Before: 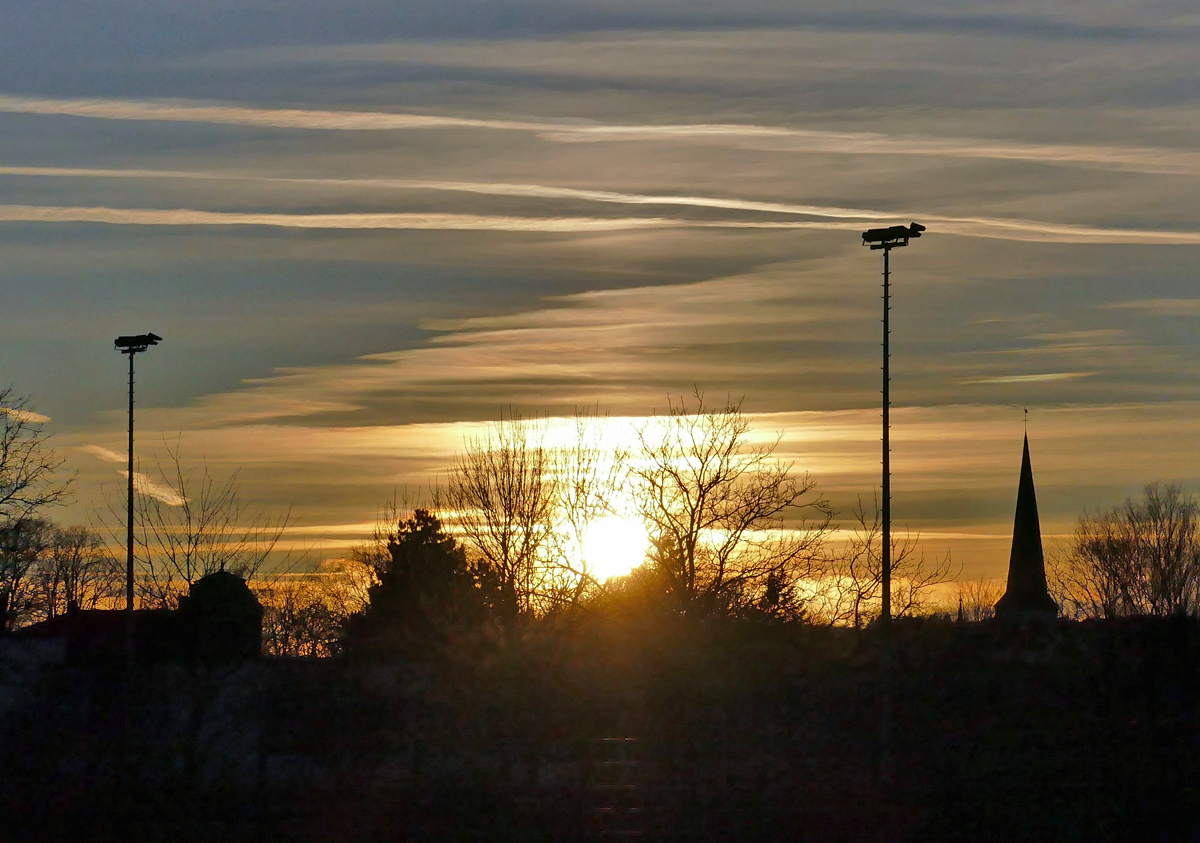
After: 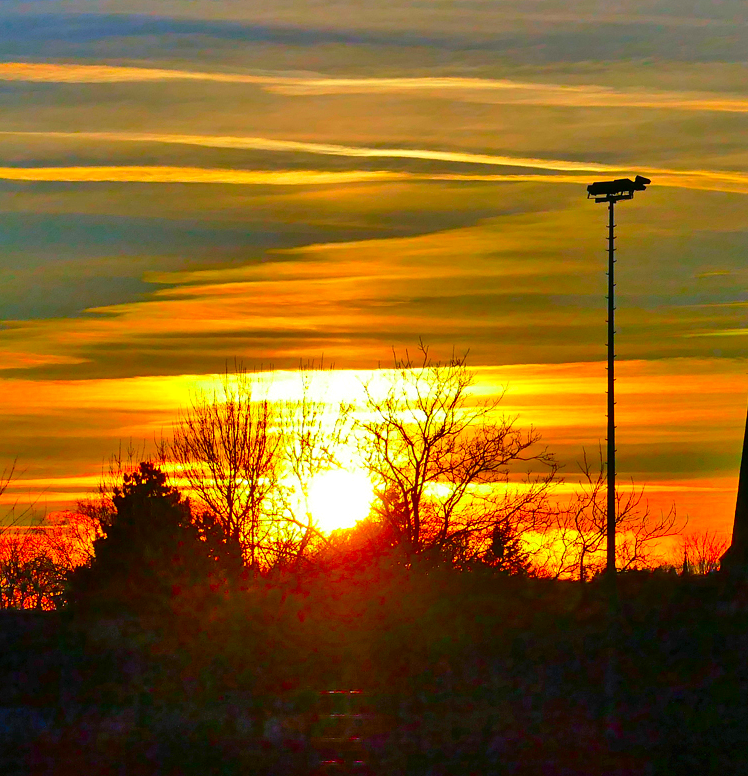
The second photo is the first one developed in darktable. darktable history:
tone equalizer: -8 EV -0.417 EV, -7 EV -0.389 EV, -6 EV -0.333 EV, -5 EV -0.222 EV, -3 EV 0.222 EV, -2 EV 0.333 EV, -1 EV 0.389 EV, +0 EV 0.417 EV, edges refinement/feathering 500, mask exposure compensation -1.57 EV, preserve details no
shadows and highlights: low approximation 0.01, soften with gaussian
color correction: saturation 3
crop and rotate: left 22.918%, top 5.629%, right 14.711%, bottom 2.247%
